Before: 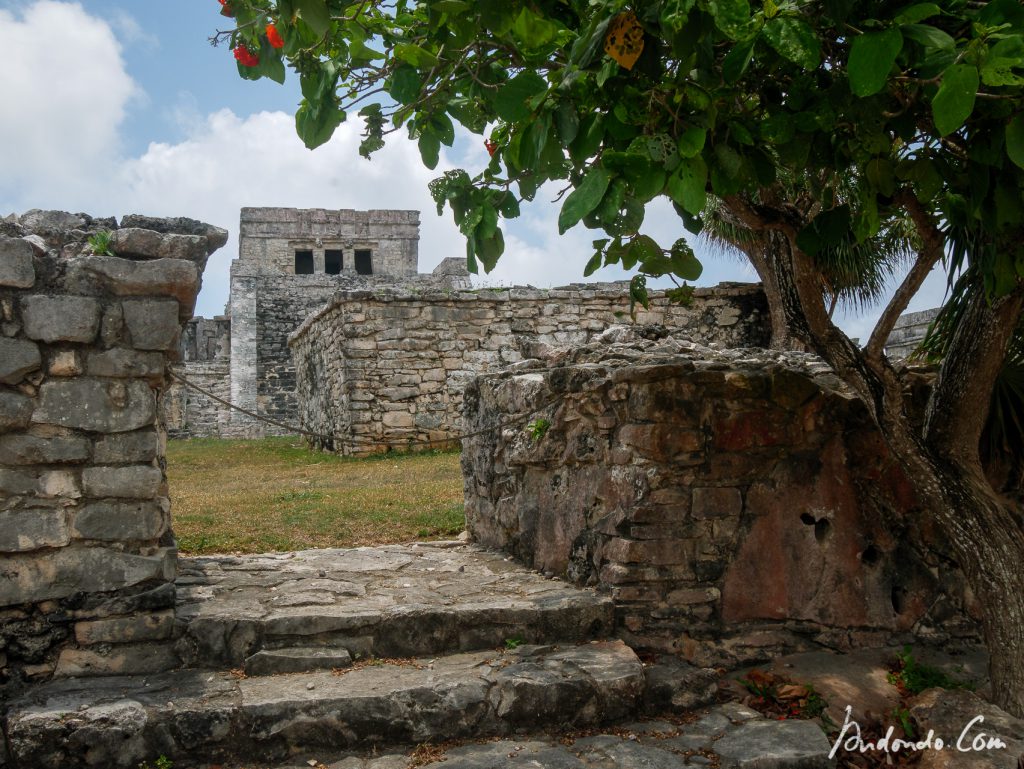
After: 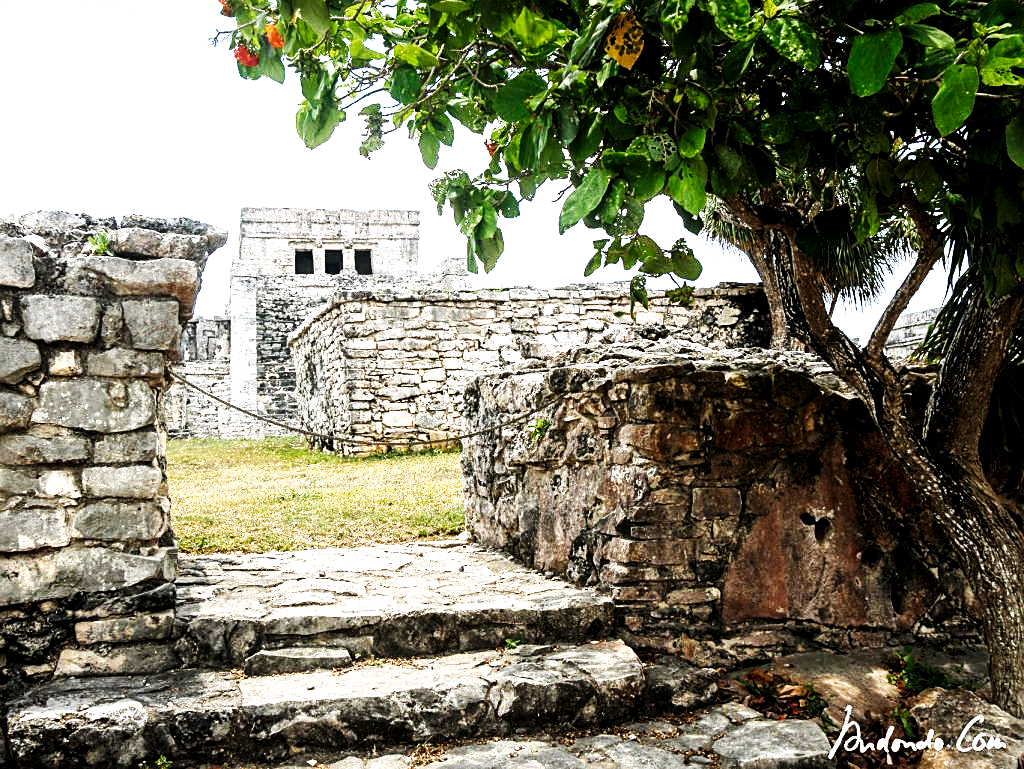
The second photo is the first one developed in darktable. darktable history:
local contrast: highlights 101%, shadows 99%, detail 120%, midtone range 0.2
base curve: curves: ch0 [(0, 0) (0.007, 0.004) (0.027, 0.03) (0.046, 0.07) (0.207, 0.54) (0.442, 0.872) (0.673, 0.972) (1, 1)], preserve colors none
sharpen: on, module defaults
exposure: black level correction 0, exposure 1.383 EV, compensate highlight preservation false
levels: black 0.019%, white 99.97%, levels [0, 0.618, 1]
